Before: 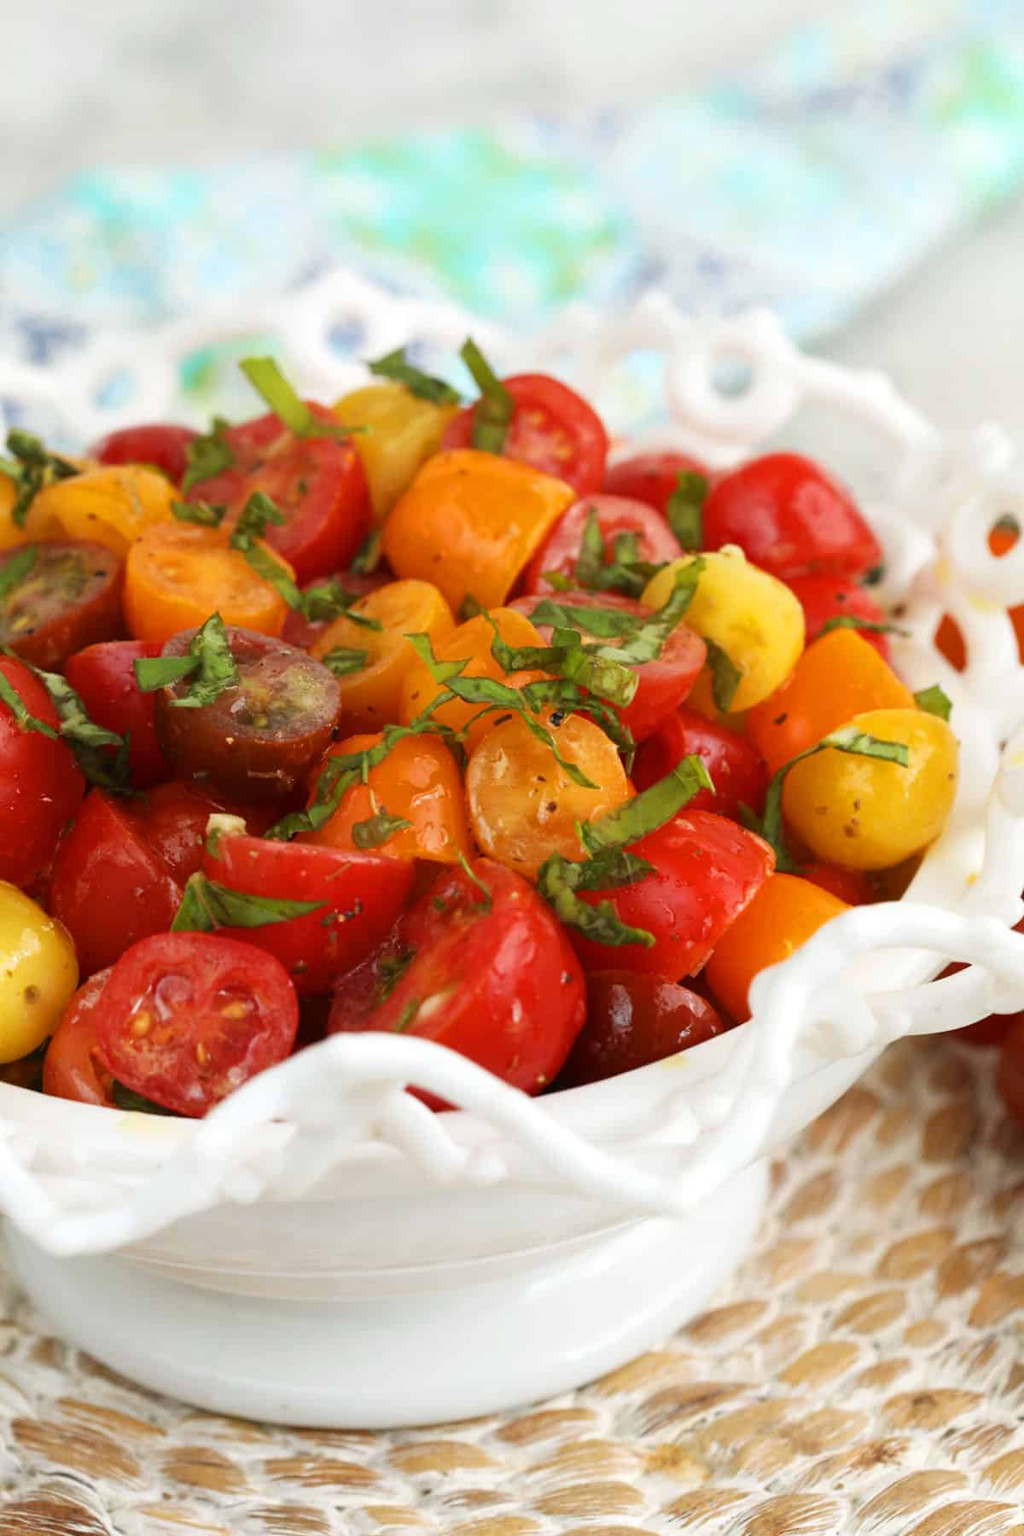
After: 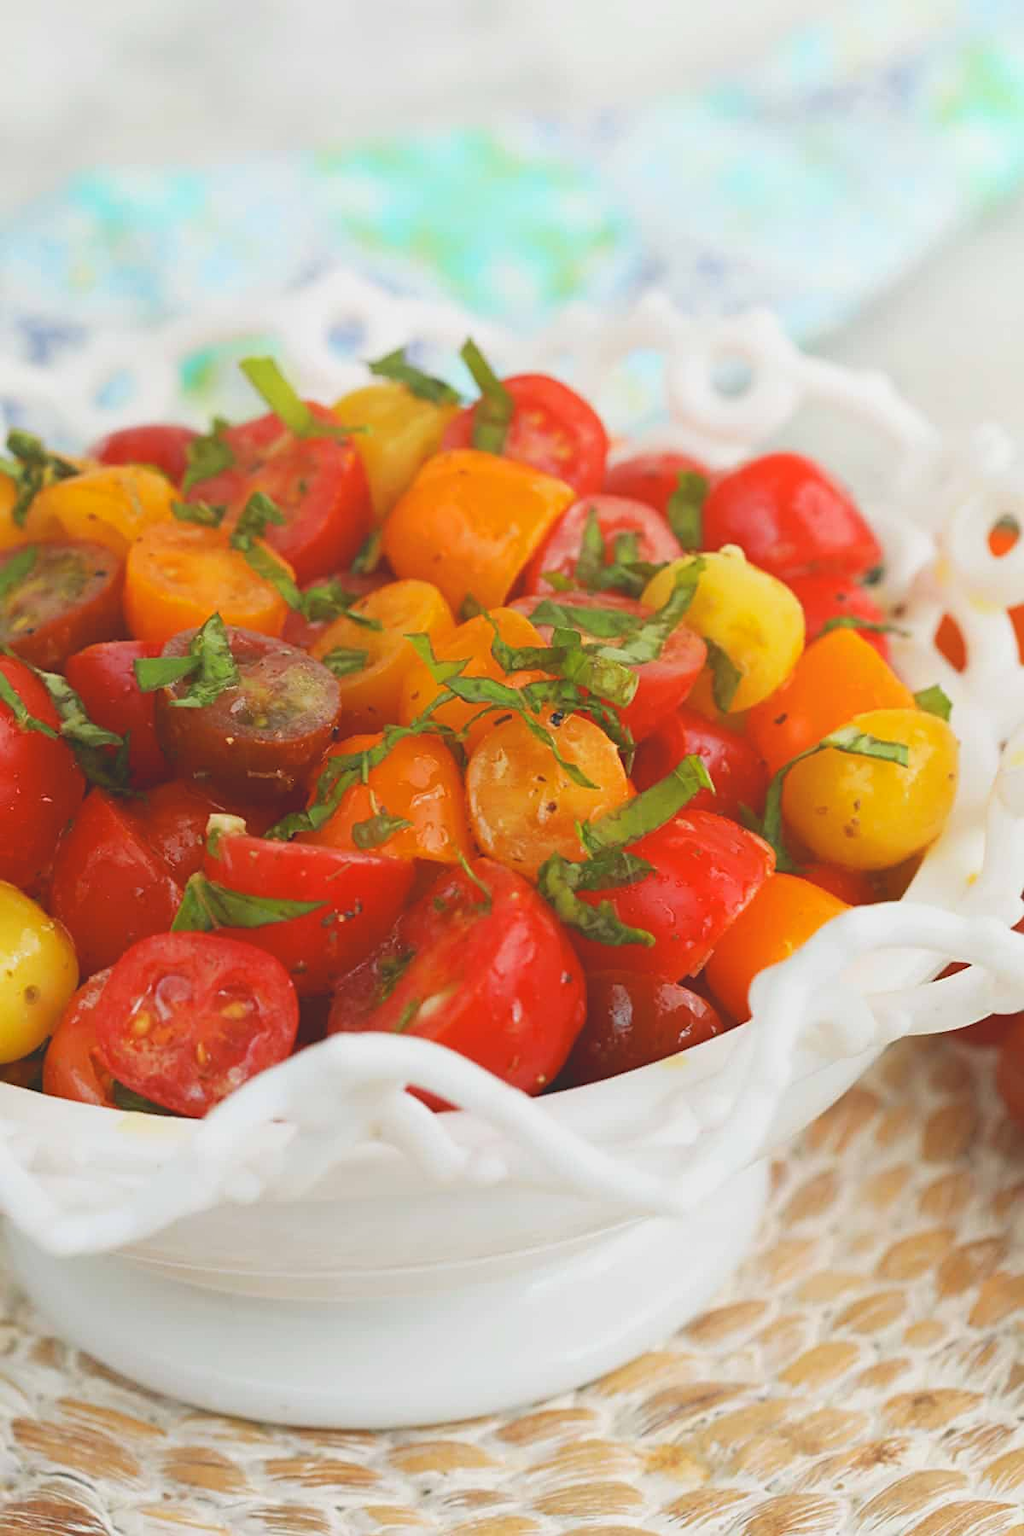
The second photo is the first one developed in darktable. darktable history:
local contrast: detail 70%
sharpen: radius 2.529, amount 0.323
